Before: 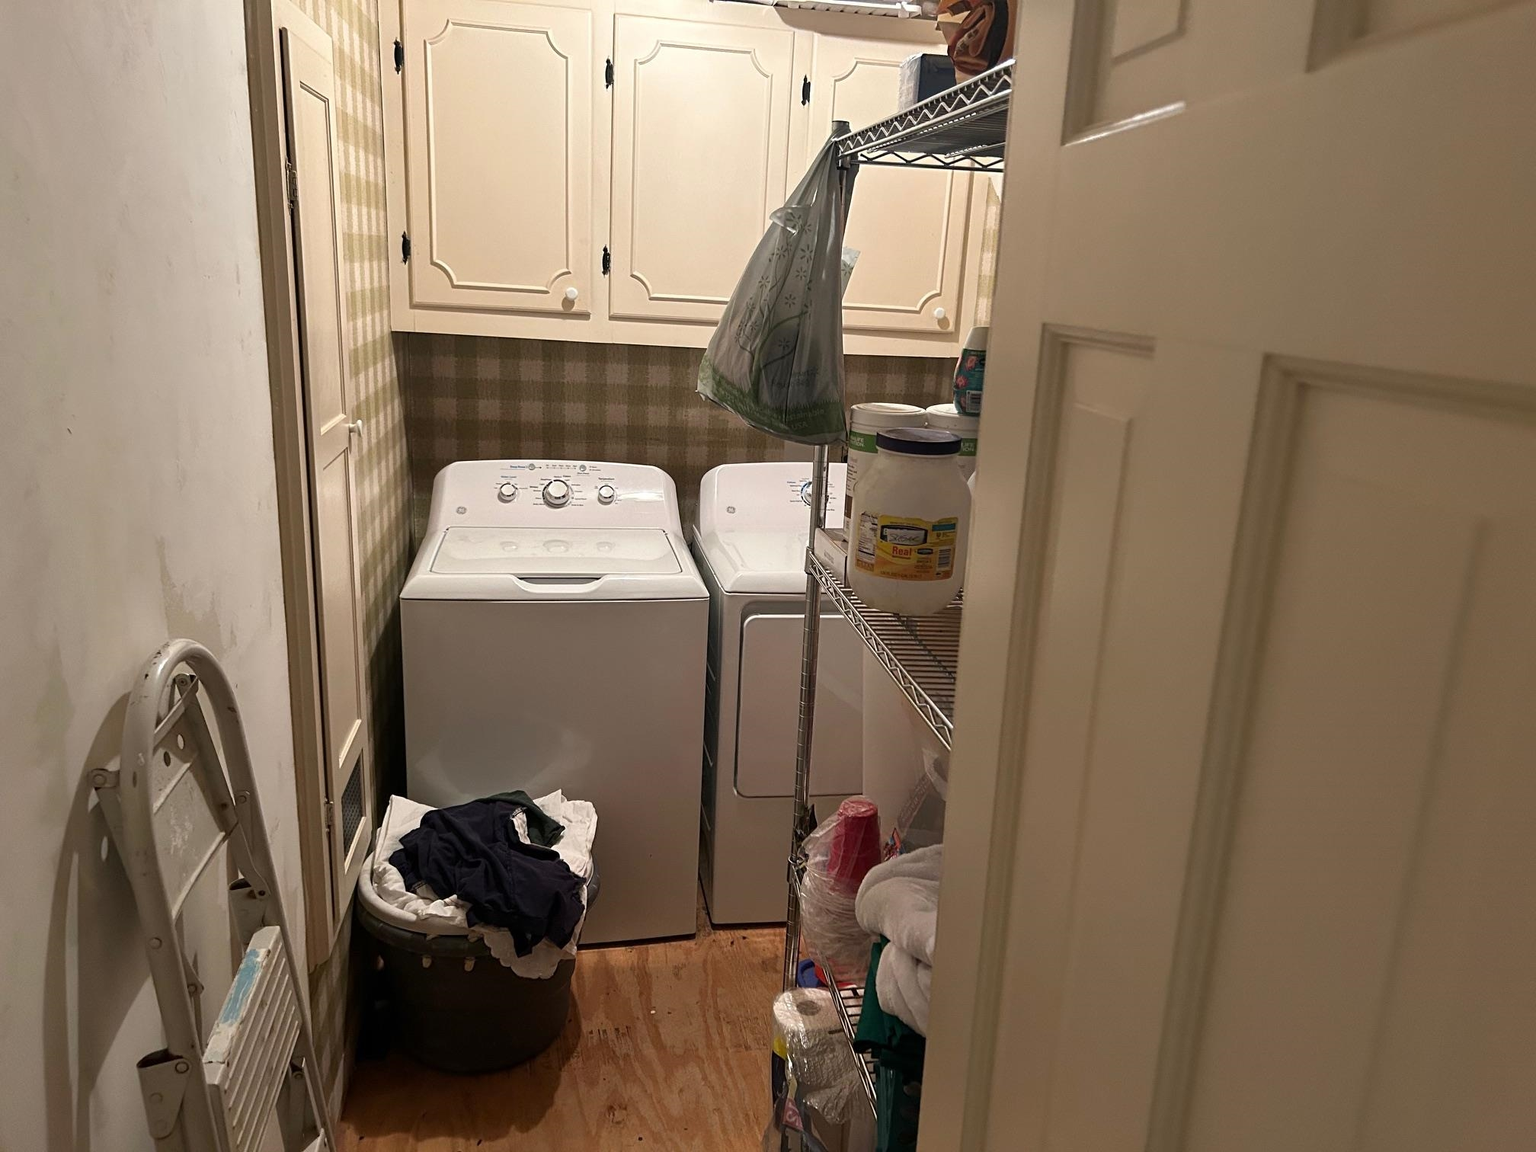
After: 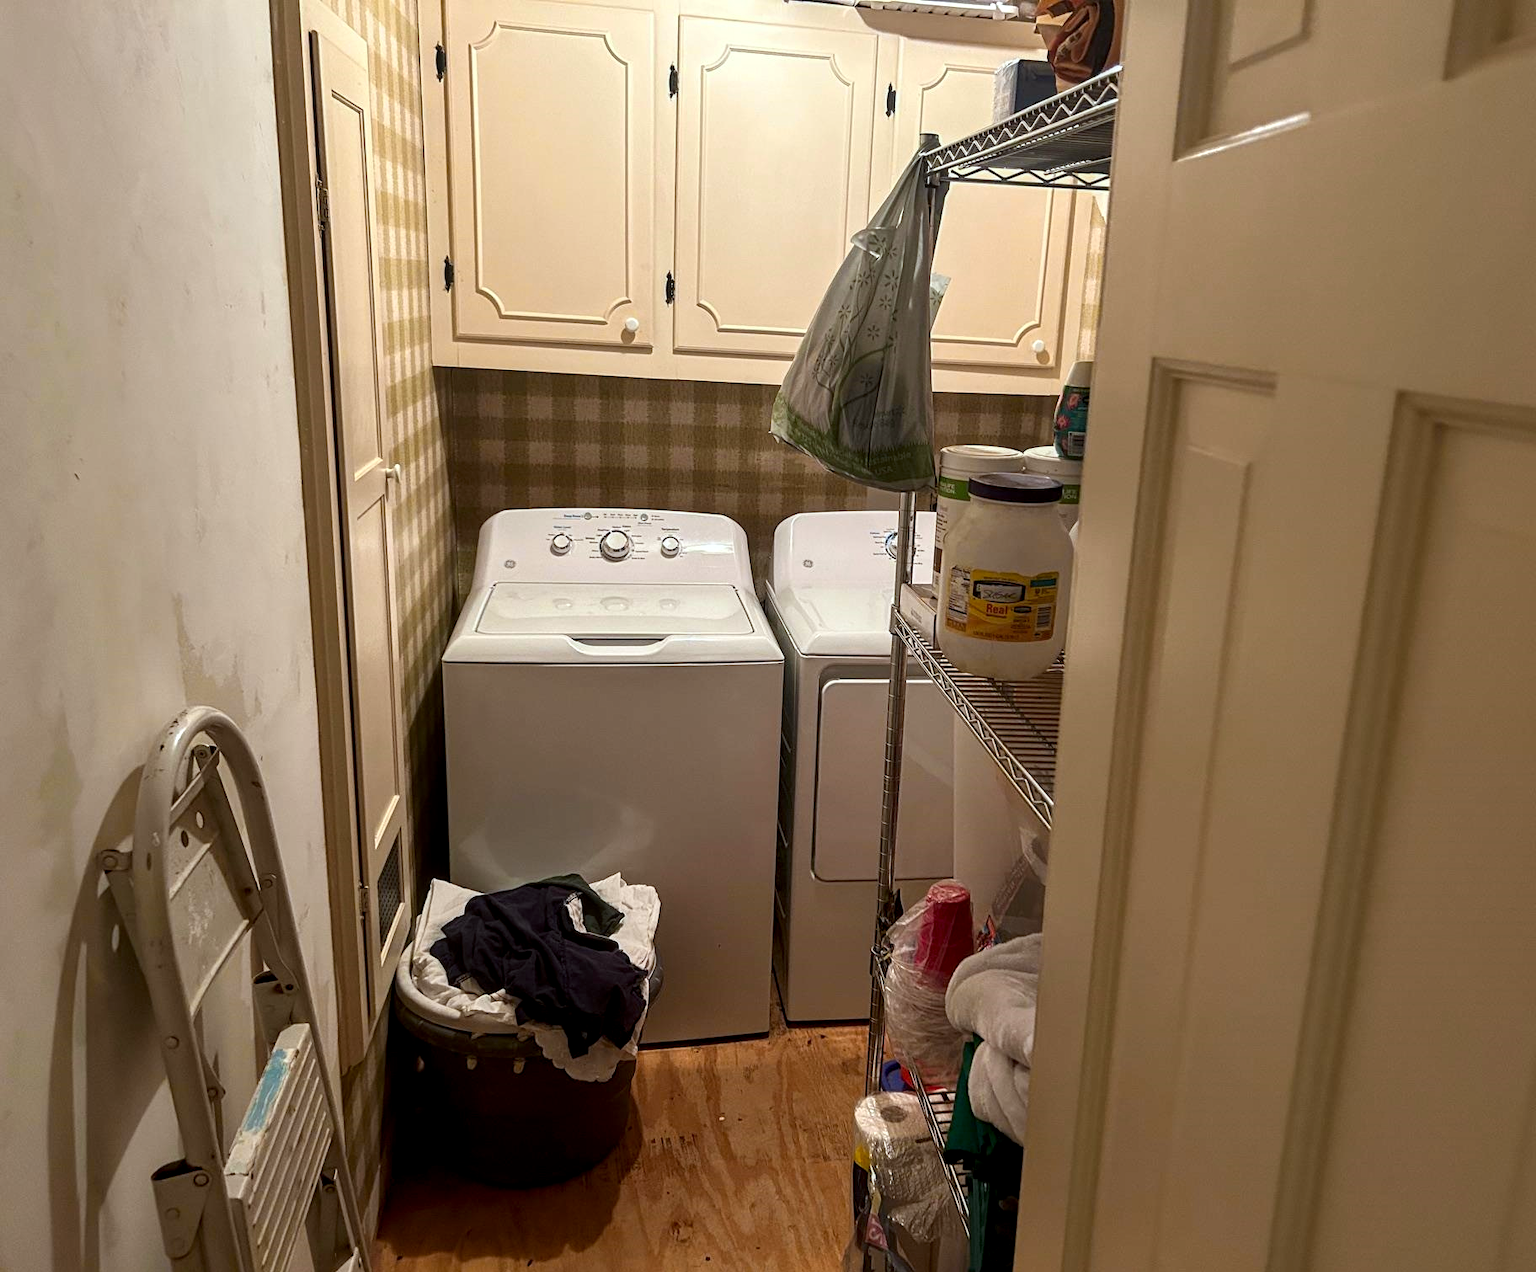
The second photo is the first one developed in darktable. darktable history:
color correction: highlights a* -2.82, highlights b* -2.73, shadows a* 2.13, shadows b* 2.8
local contrast: on, module defaults
color zones: curves: ch0 [(0, 0.466) (0.128, 0.466) (0.25, 0.5) (0.375, 0.456) (0.5, 0.5) (0.625, 0.5) (0.737, 0.652) (0.875, 0.5)]; ch1 [(0, 0.603) (0.125, 0.618) (0.261, 0.348) (0.372, 0.353) (0.497, 0.363) (0.611, 0.45) (0.731, 0.427) (0.875, 0.518) (0.998, 0.652)]; ch2 [(0, 0.559) (0.125, 0.451) (0.253, 0.564) (0.37, 0.578) (0.5, 0.466) (0.625, 0.471) (0.731, 0.471) (0.88, 0.485)], mix -136.61%
contrast brightness saturation: contrast 0.087, saturation 0.284
crop: right 9.52%, bottom 0.018%
